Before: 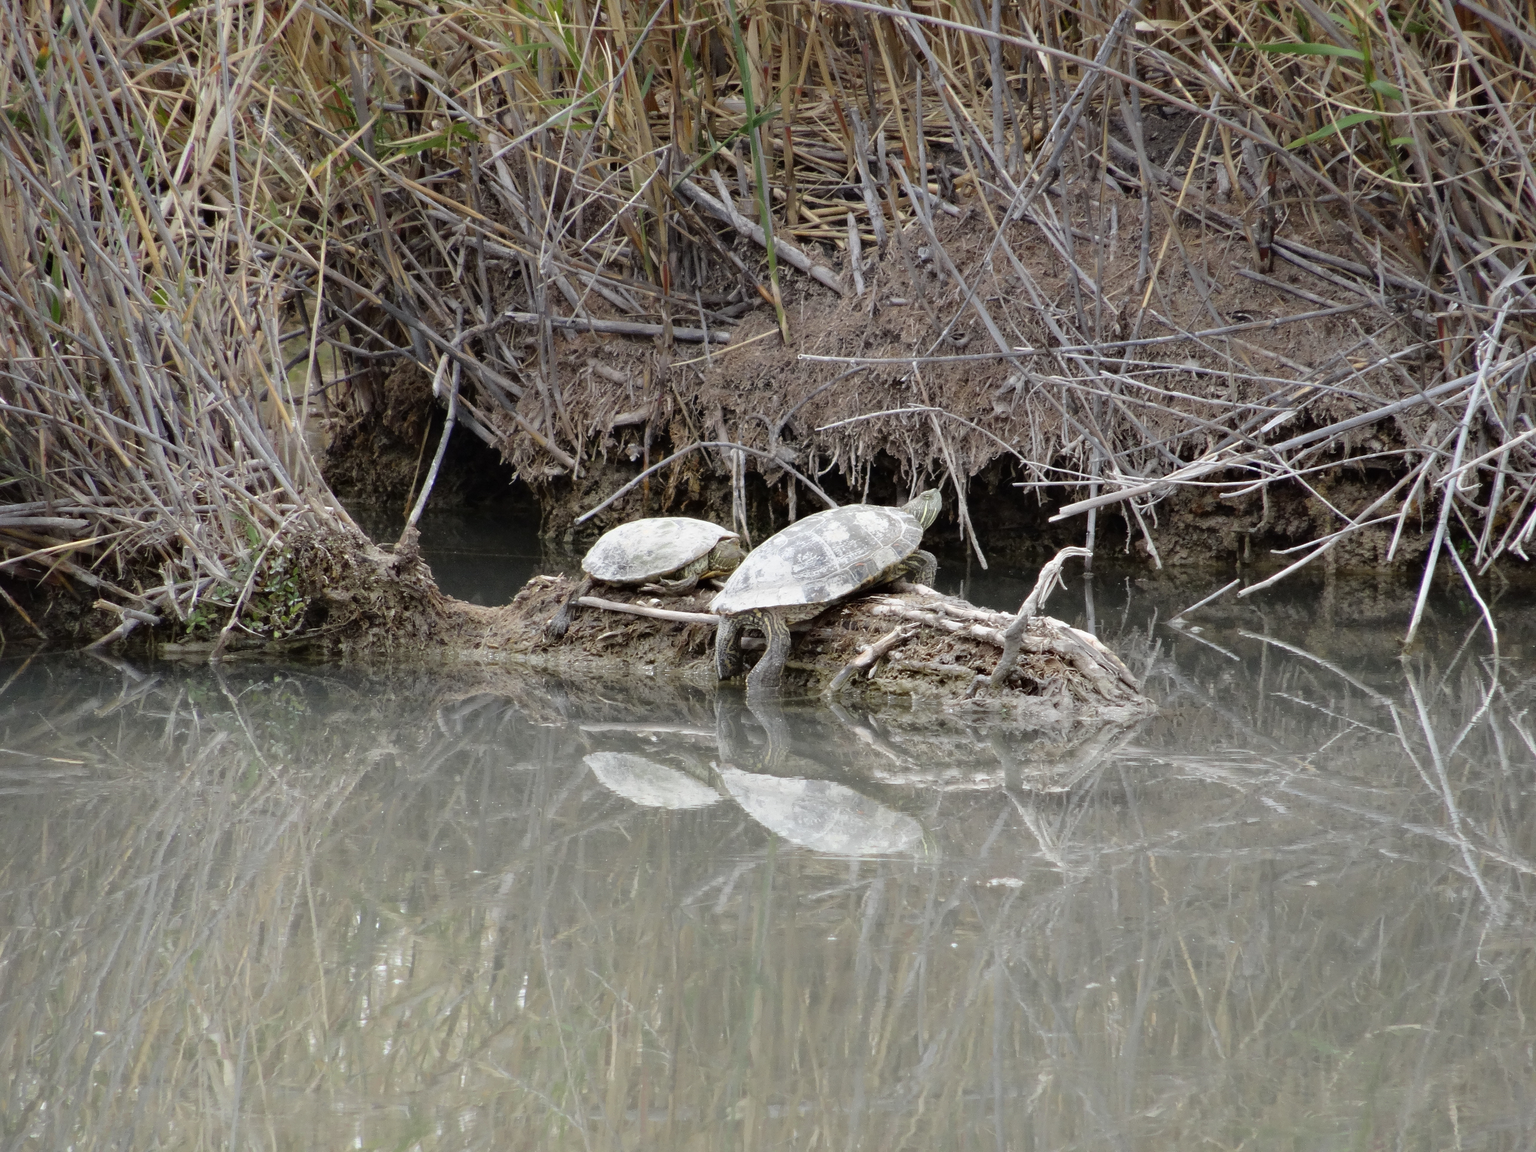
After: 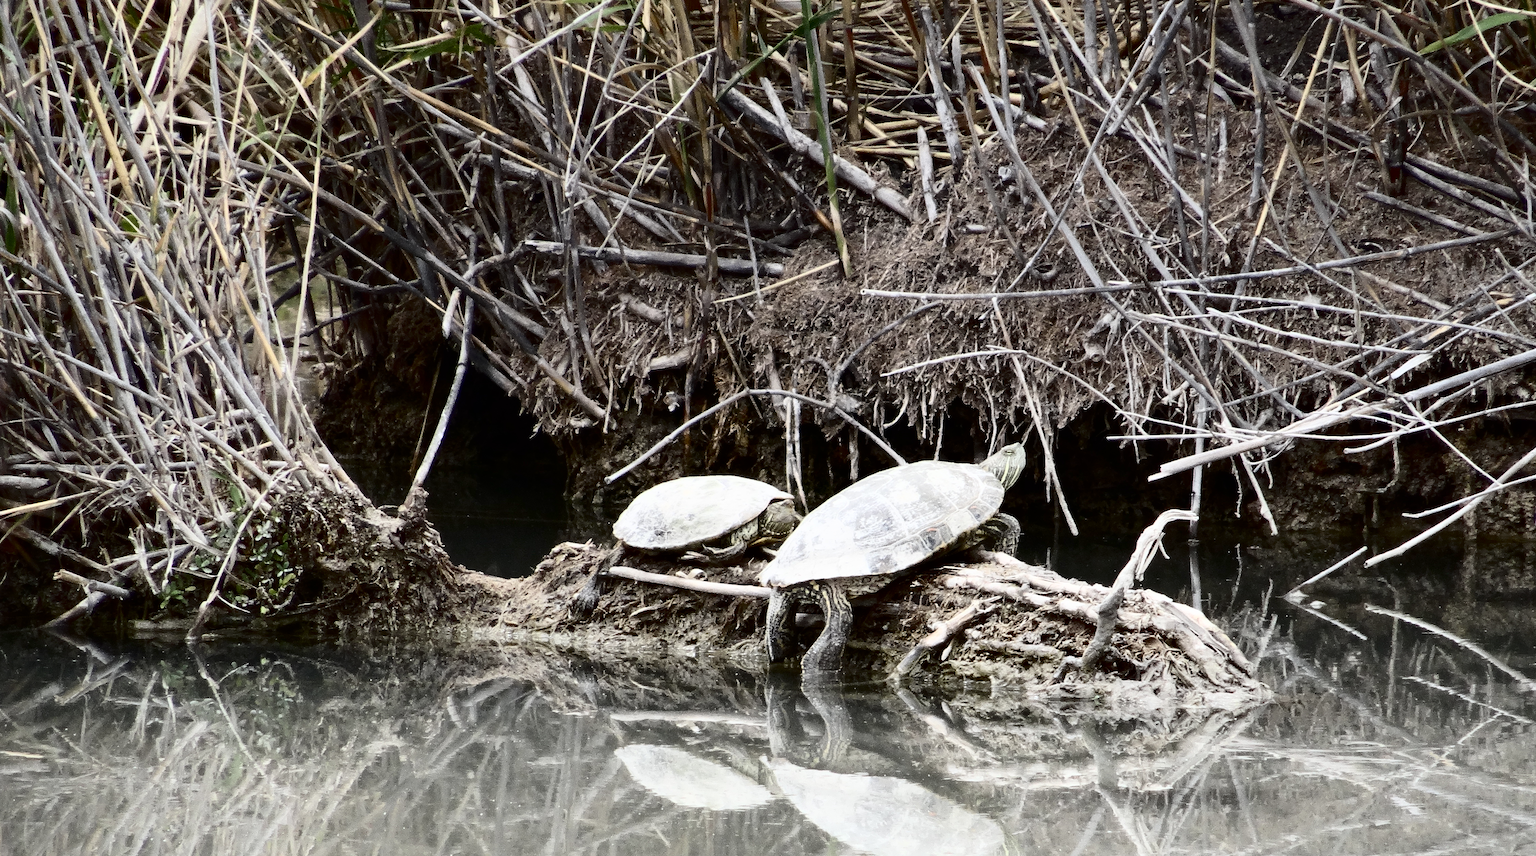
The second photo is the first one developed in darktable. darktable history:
crop: left 3.065%, top 8.875%, right 9.636%, bottom 26.226%
contrast brightness saturation: contrast 0.508, saturation -0.093
